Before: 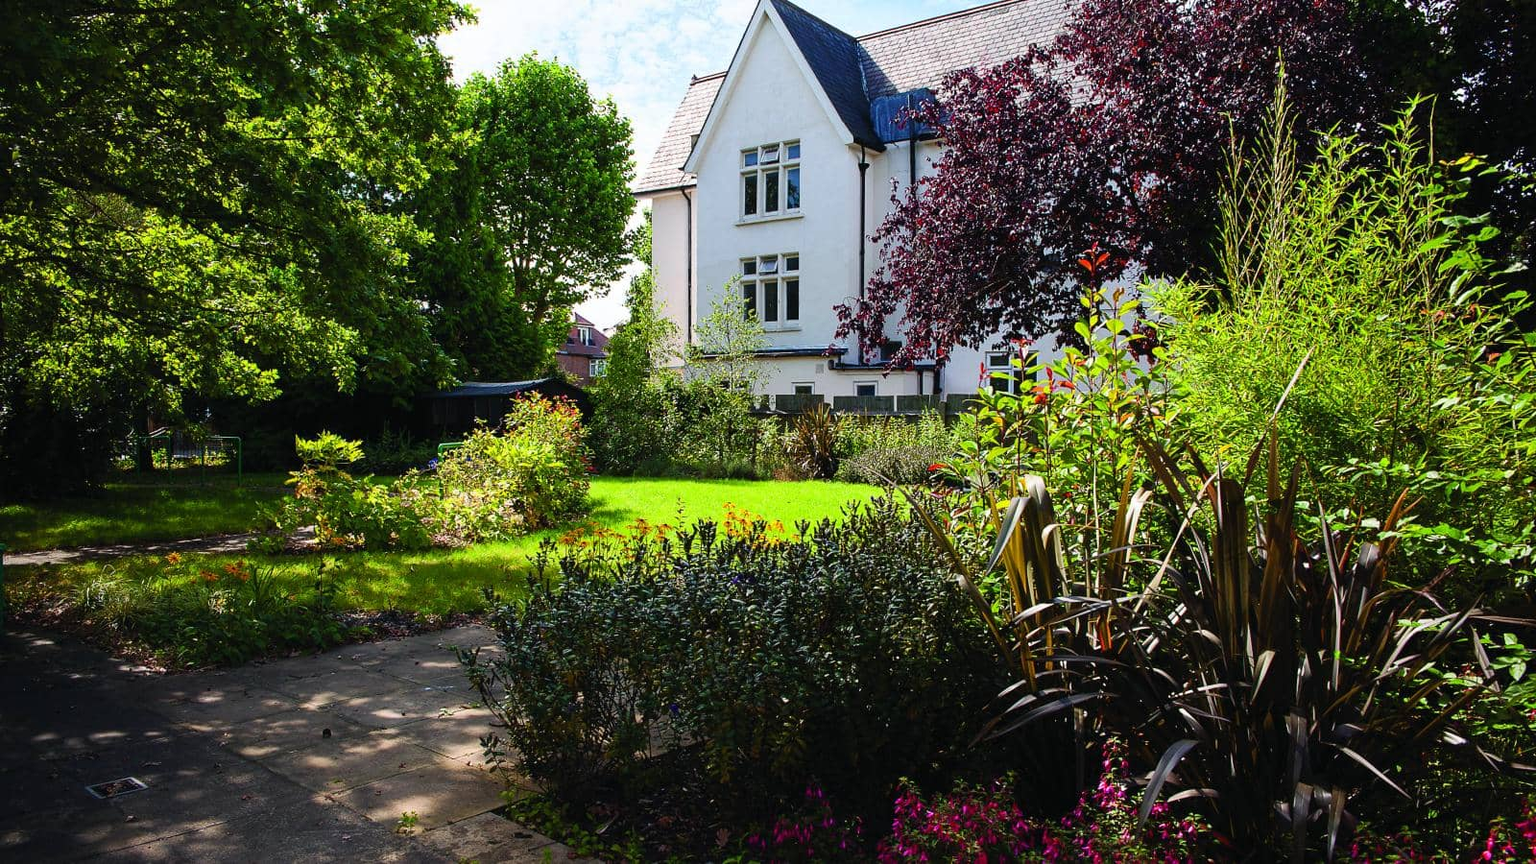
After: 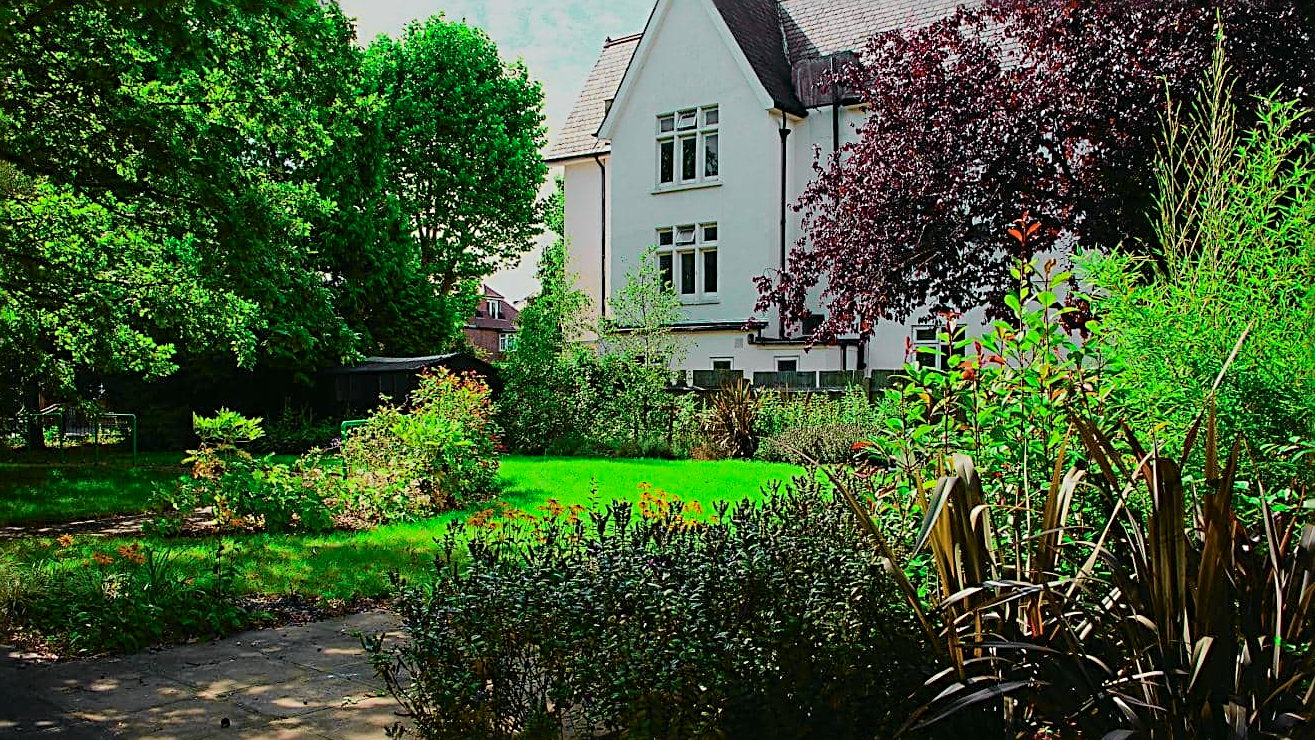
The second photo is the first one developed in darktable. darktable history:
sharpen: radius 2.817, amount 0.715
exposure: exposure -0.293 EV, compensate highlight preservation false
tone curve: curves: ch0 [(0, 0) (0.402, 0.473) (0.673, 0.68) (0.899, 0.832) (0.999, 0.903)]; ch1 [(0, 0) (0.379, 0.262) (0.464, 0.425) (0.498, 0.49) (0.507, 0.5) (0.53, 0.532) (0.582, 0.583) (0.68, 0.672) (0.791, 0.748) (1, 0.896)]; ch2 [(0, 0) (0.199, 0.414) (0.438, 0.49) (0.496, 0.501) (0.515, 0.546) (0.577, 0.605) (0.632, 0.649) (0.717, 0.727) (0.845, 0.855) (0.998, 0.977)], color space Lab, independent channels, preserve colors none
crop and rotate: left 7.196%, top 4.574%, right 10.605%, bottom 13.178%
